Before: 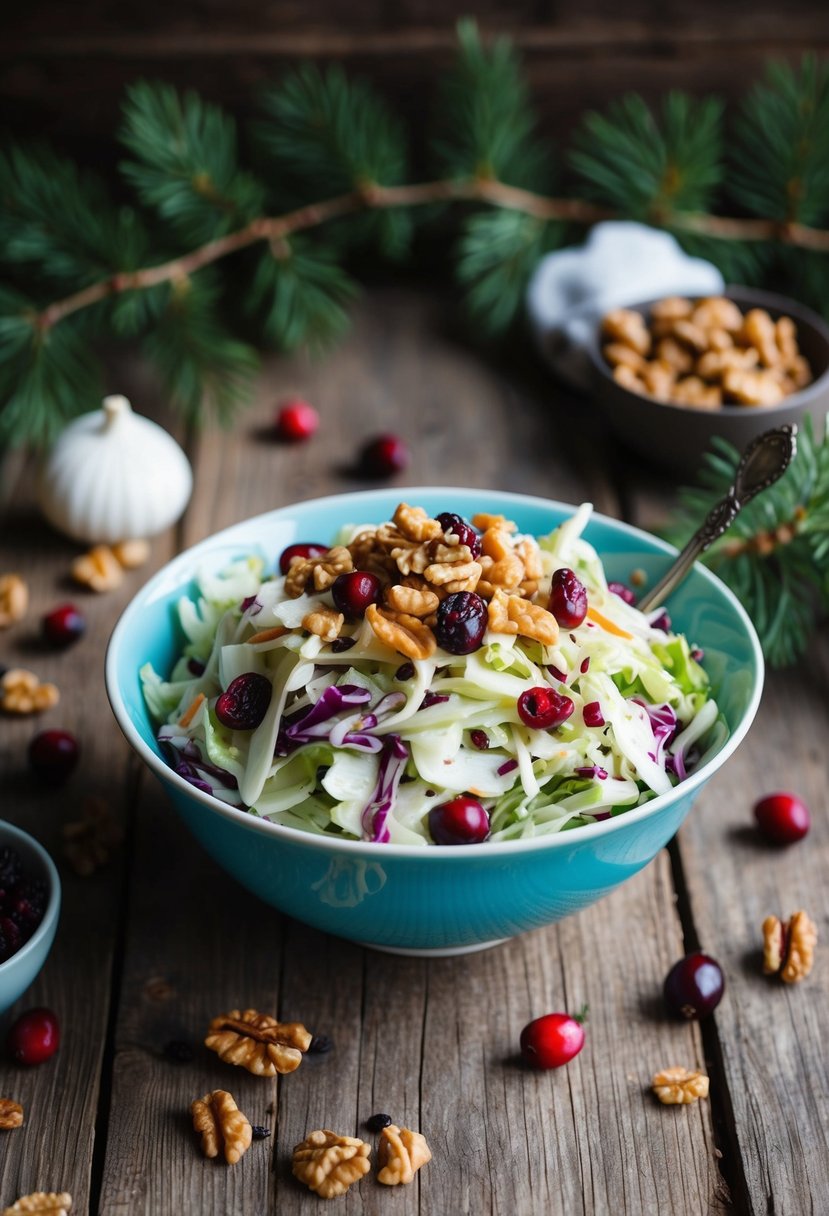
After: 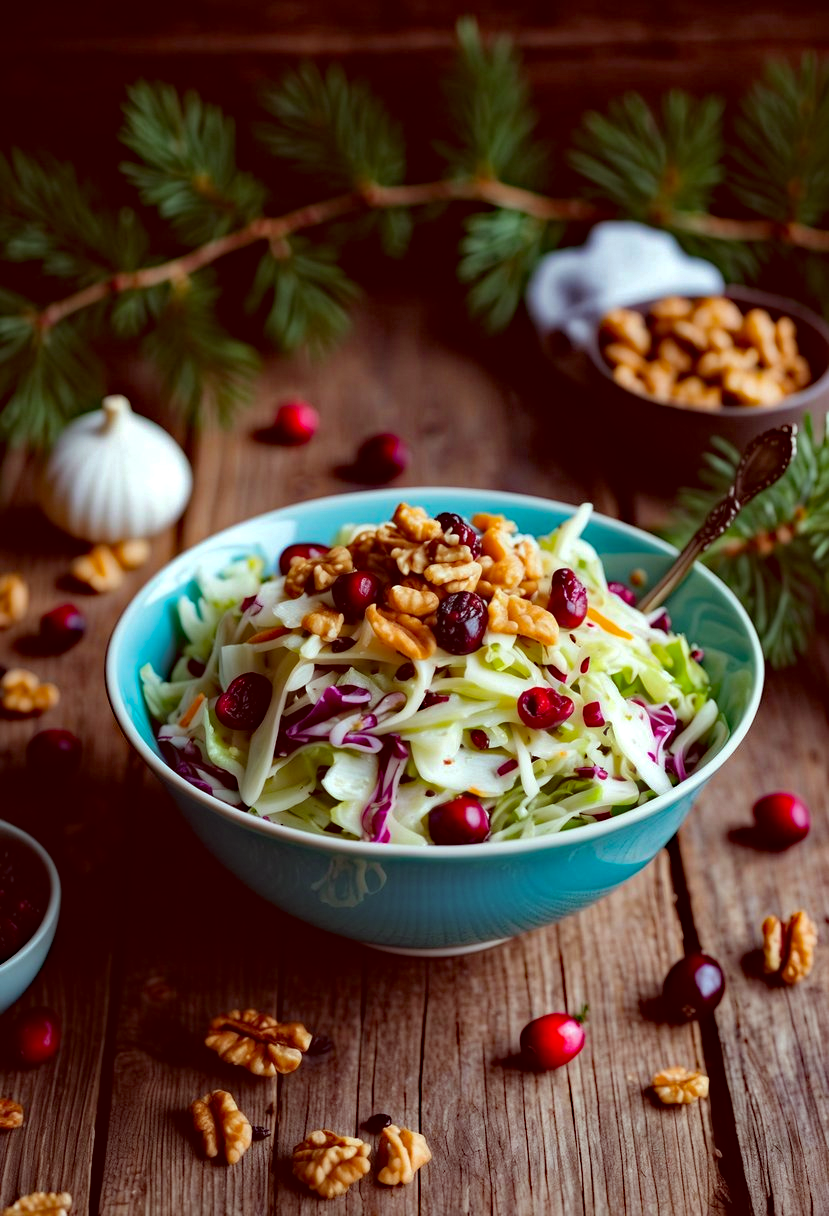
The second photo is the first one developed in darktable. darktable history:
color correction: highlights a* -7.23, highlights b* -0.161, shadows a* 20.08, shadows b* 11.73
haze removal: strength 0.53, distance 0.925, compatibility mode true, adaptive false
